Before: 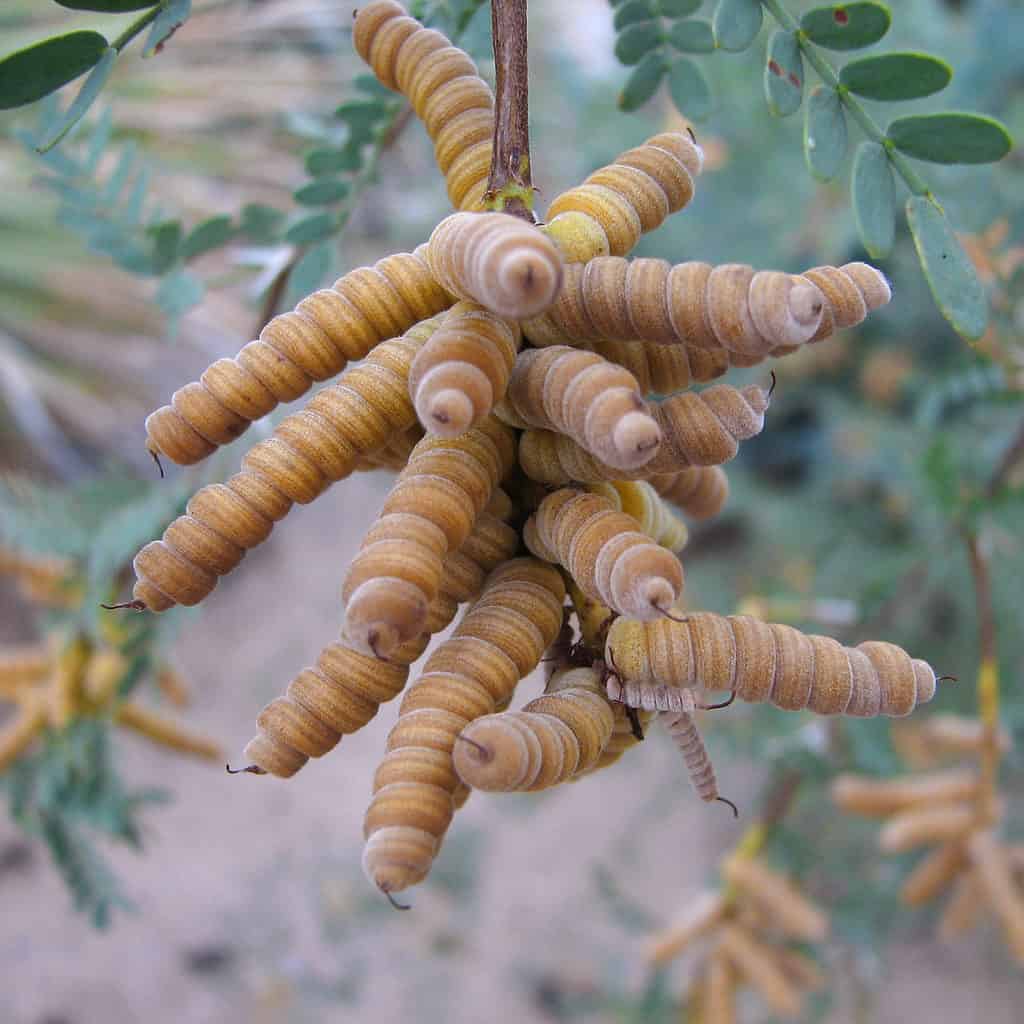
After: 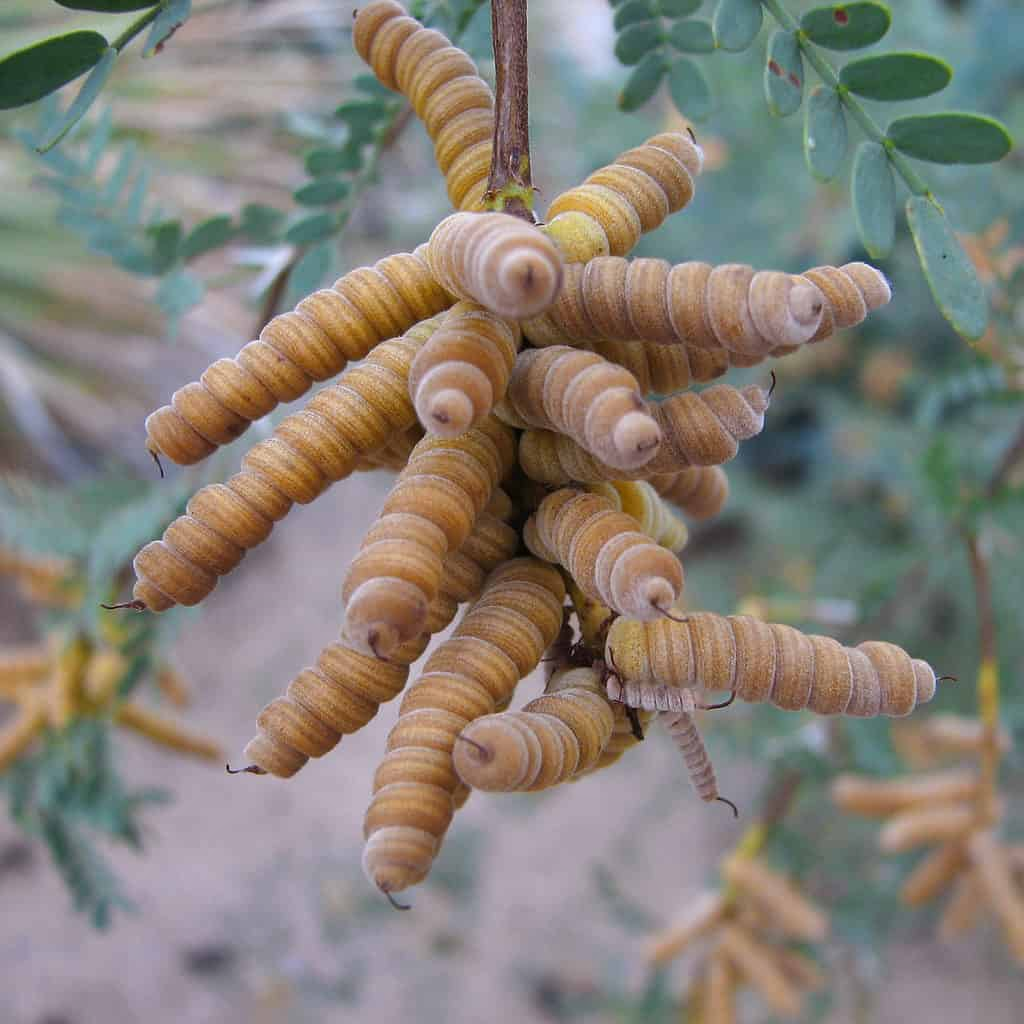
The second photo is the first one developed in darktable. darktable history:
shadows and highlights: shadows 43.42, white point adjustment -1.6, soften with gaussian
